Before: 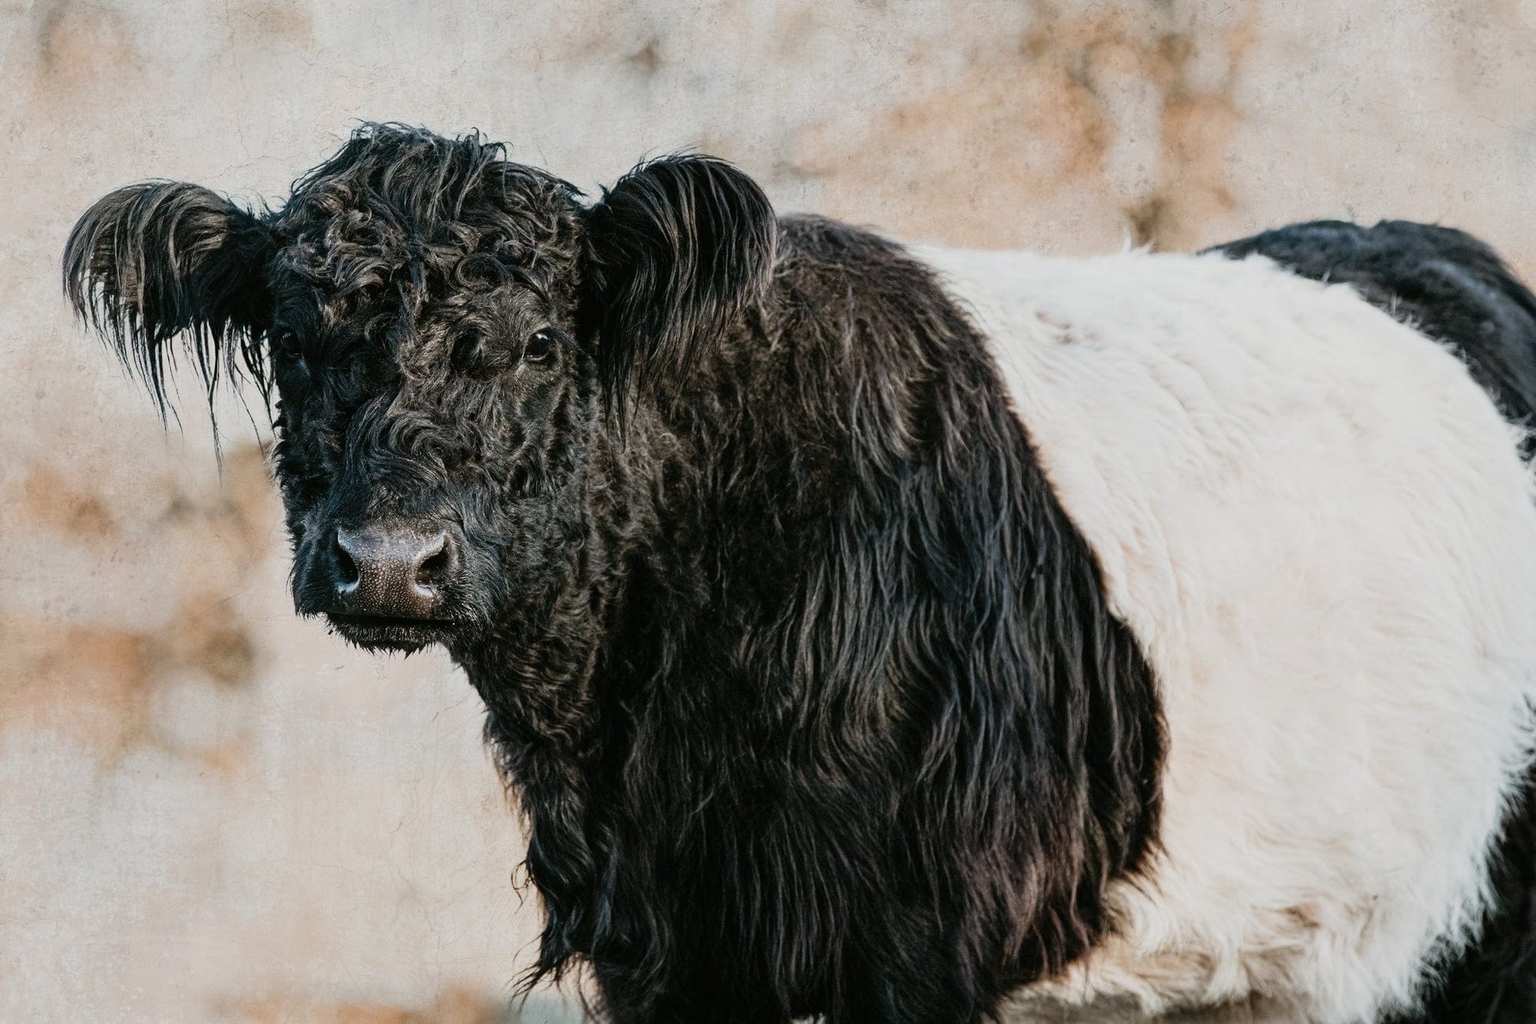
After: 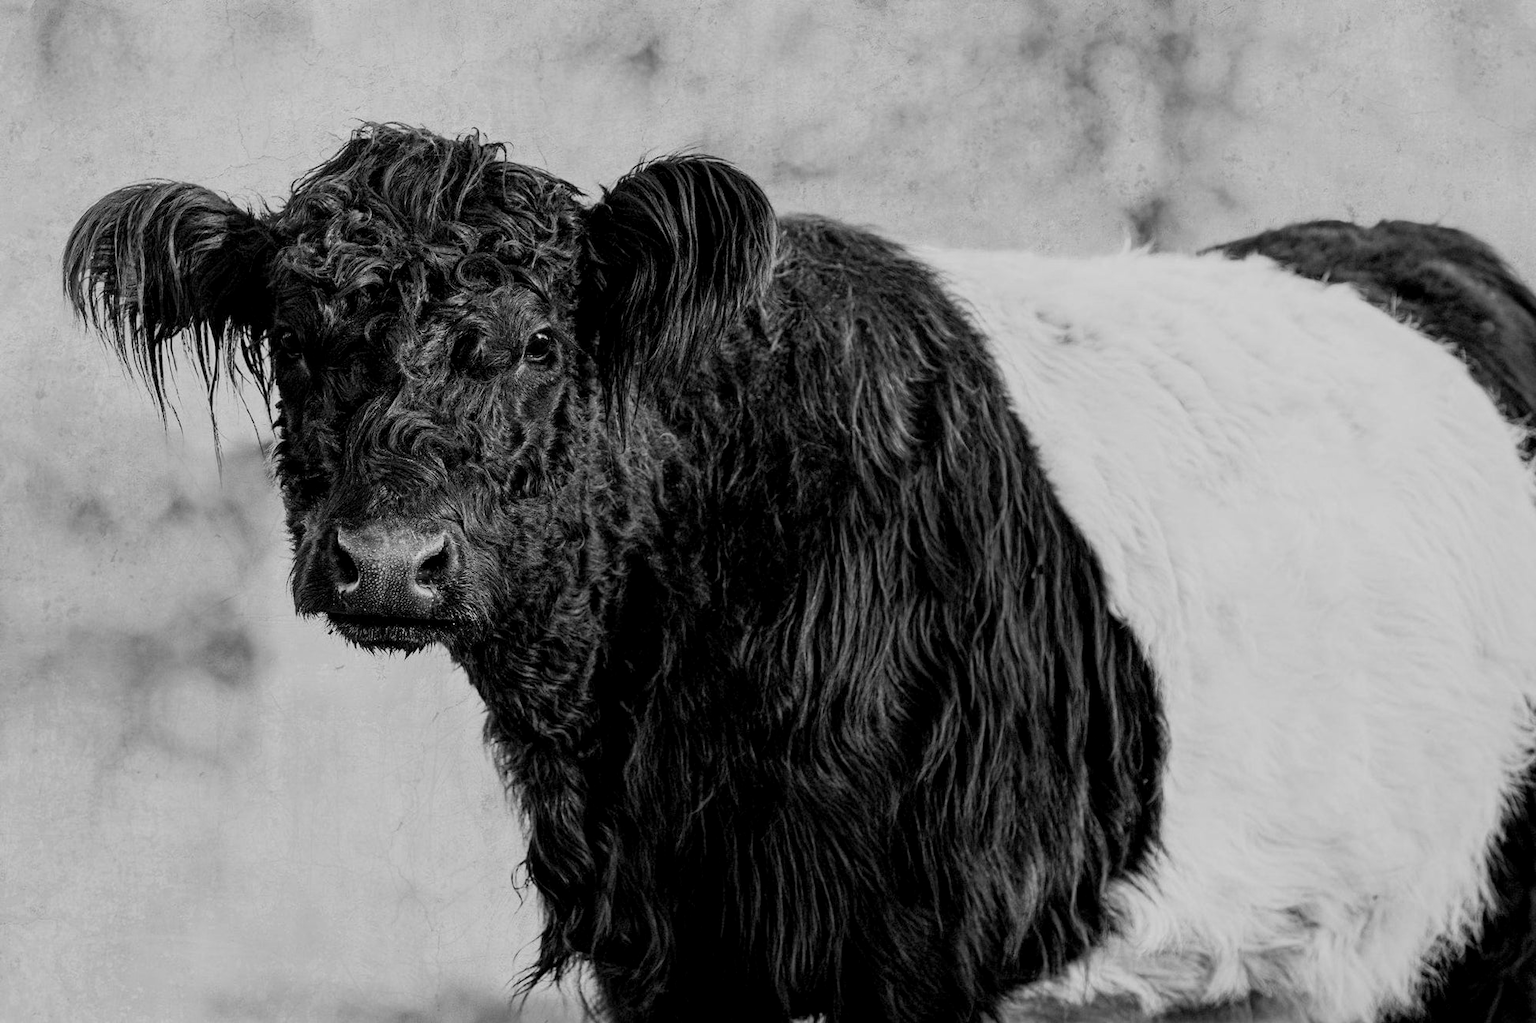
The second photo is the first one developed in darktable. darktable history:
color balance rgb: shadows lift › chroma 2%, shadows lift › hue 217.2°, power › chroma 0.25%, power › hue 60°, highlights gain › chroma 1.5%, highlights gain › hue 309.6°, global offset › luminance -0.5%, perceptual saturation grading › global saturation 15%, global vibrance 20%
color calibration: illuminant same as pipeline (D50), x 0.346, y 0.359, temperature 5002.42 K
monochrome: a 73.58, b 64.21
